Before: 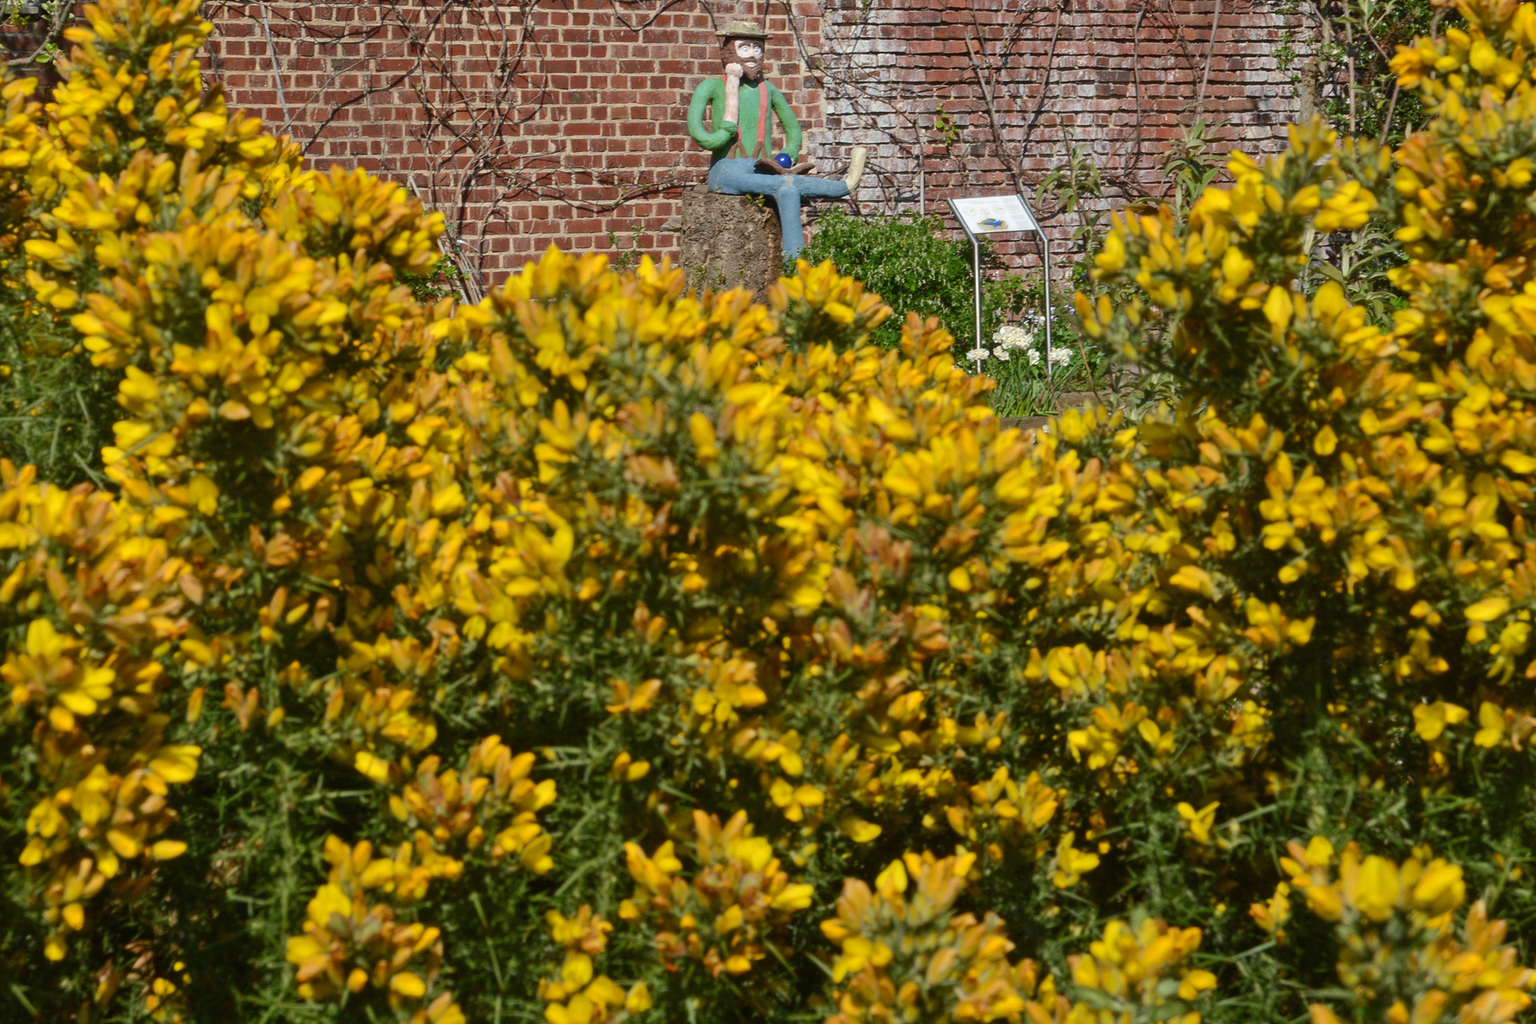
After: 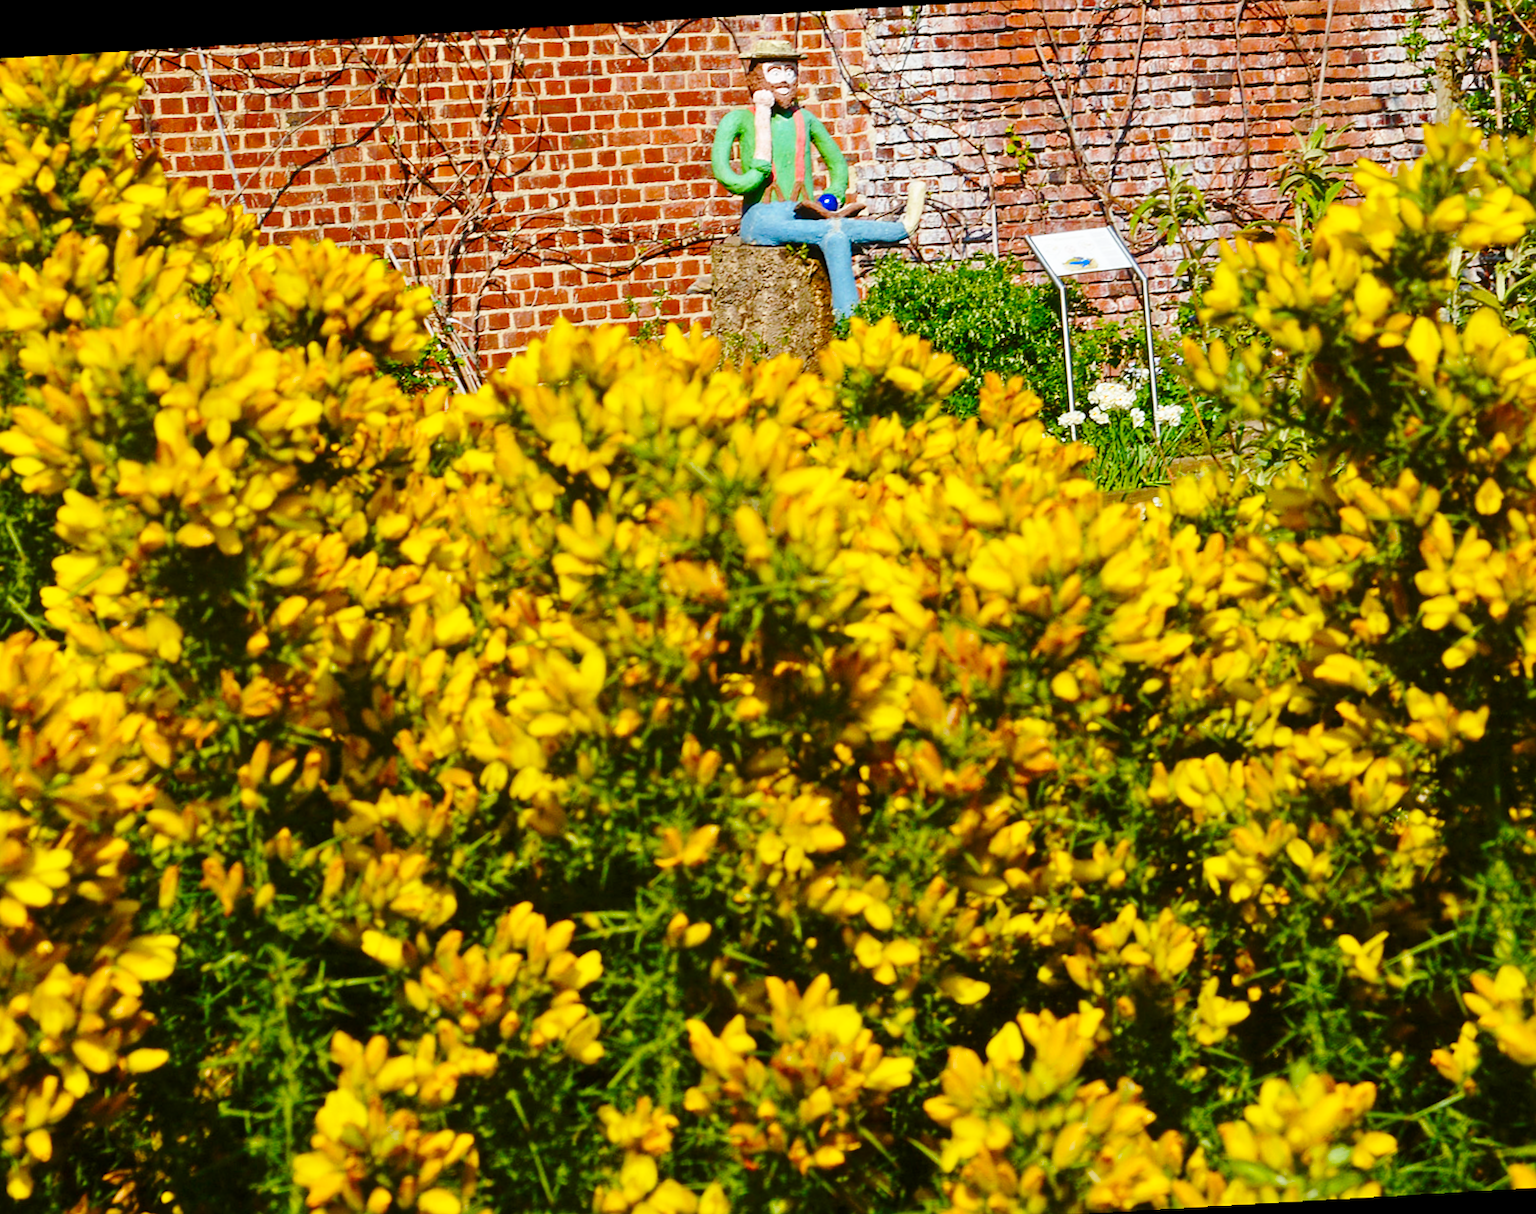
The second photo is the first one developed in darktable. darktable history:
rotate and perspective: rotation -2.29°, automatic cropping off
color balance rgb: linear chroma grading › global chroma 18.9%, perceptual saturation grading › global saturation 20%, perceptual saturation grading › highlights -25%, perceptual saturation grading › shadows 50%, global vibrance 18.93%
base curve: curves: ch0 [(0, 0) (0.028, 0.03) (0.121, 0.232) (0.46, 0.748) (0.859, 0.968) (1, 1)], preserve colors none
crop and rotate: angle 1°, left 4.281%, top 0.642%, right 11.383%, bottom 2.486%
sharpen: amount 0.2
